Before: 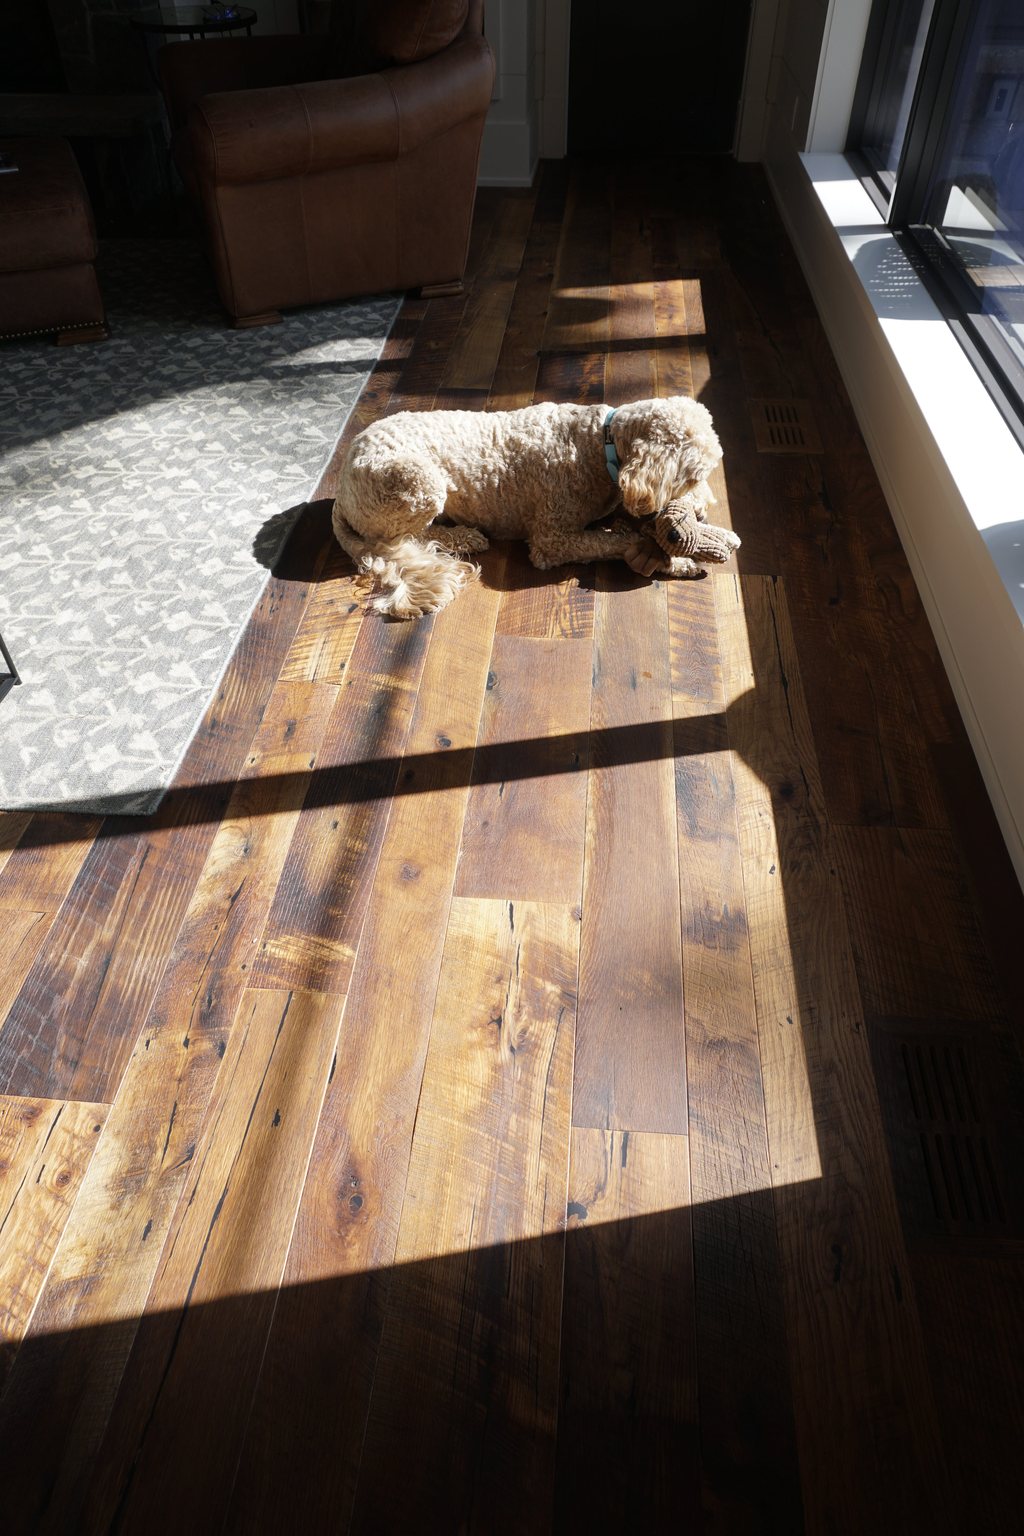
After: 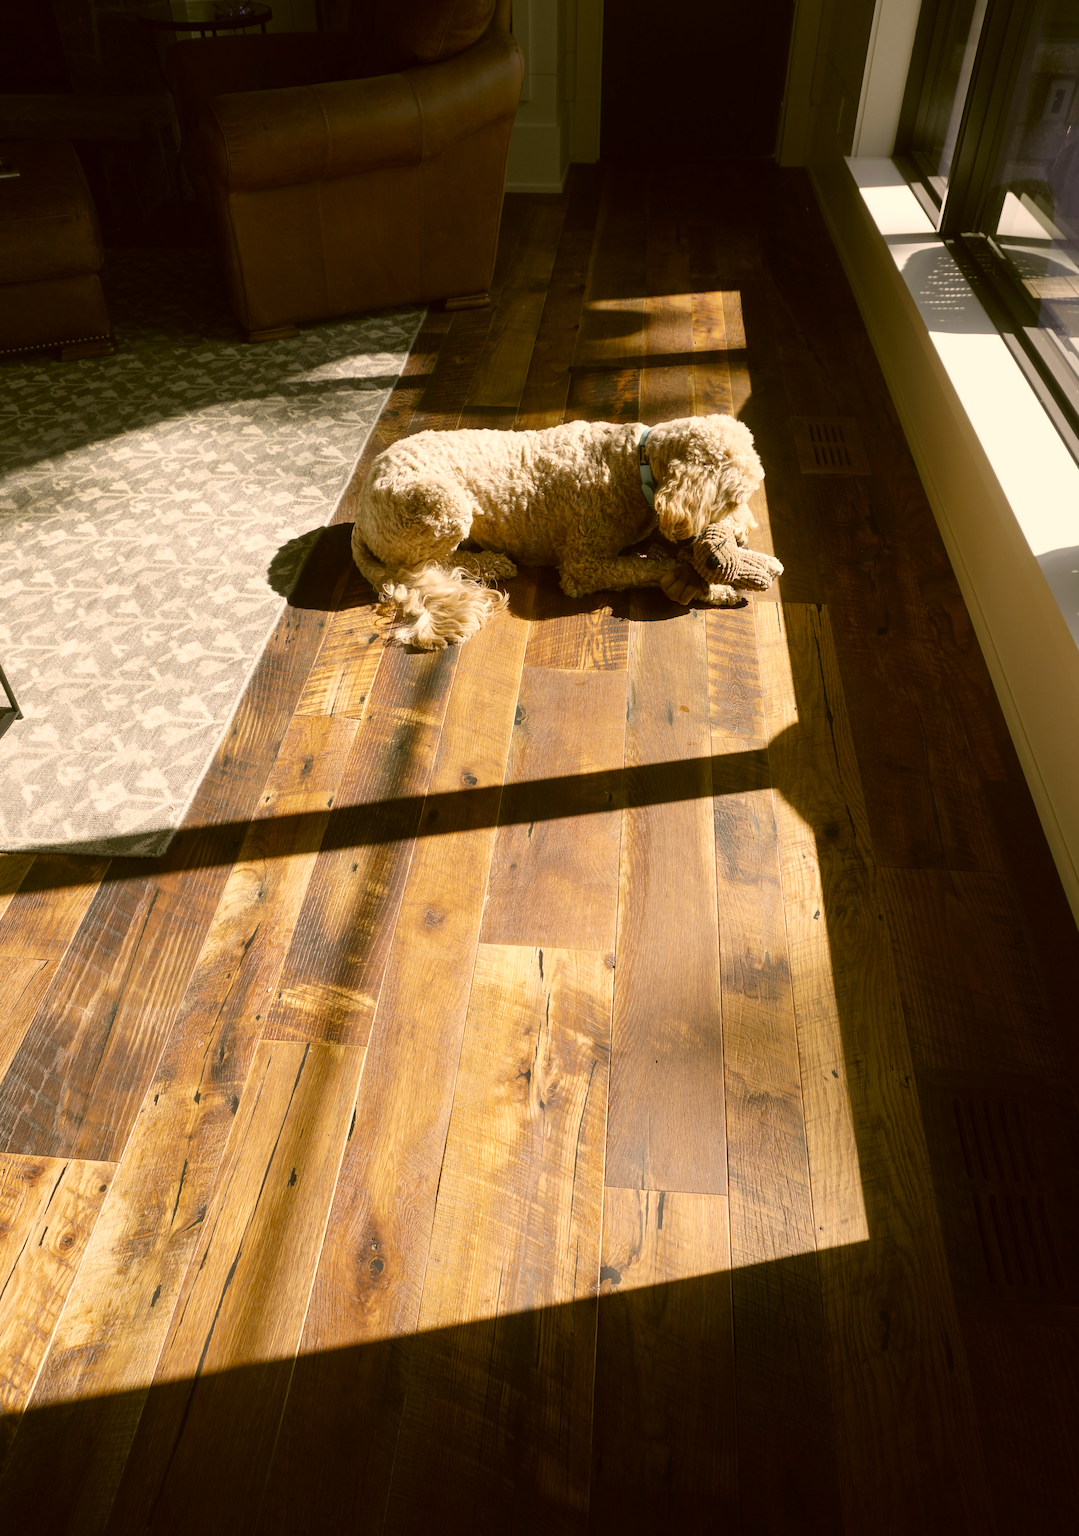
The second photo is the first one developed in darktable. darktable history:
tone equalizer: on, module defaults
color correction: highlights a* 8.24, highlights b* 15.57, shadows a* -0.612, shadows b* 25.88
crop: top 0.311%, right 0.258%, bottom 5.08%
